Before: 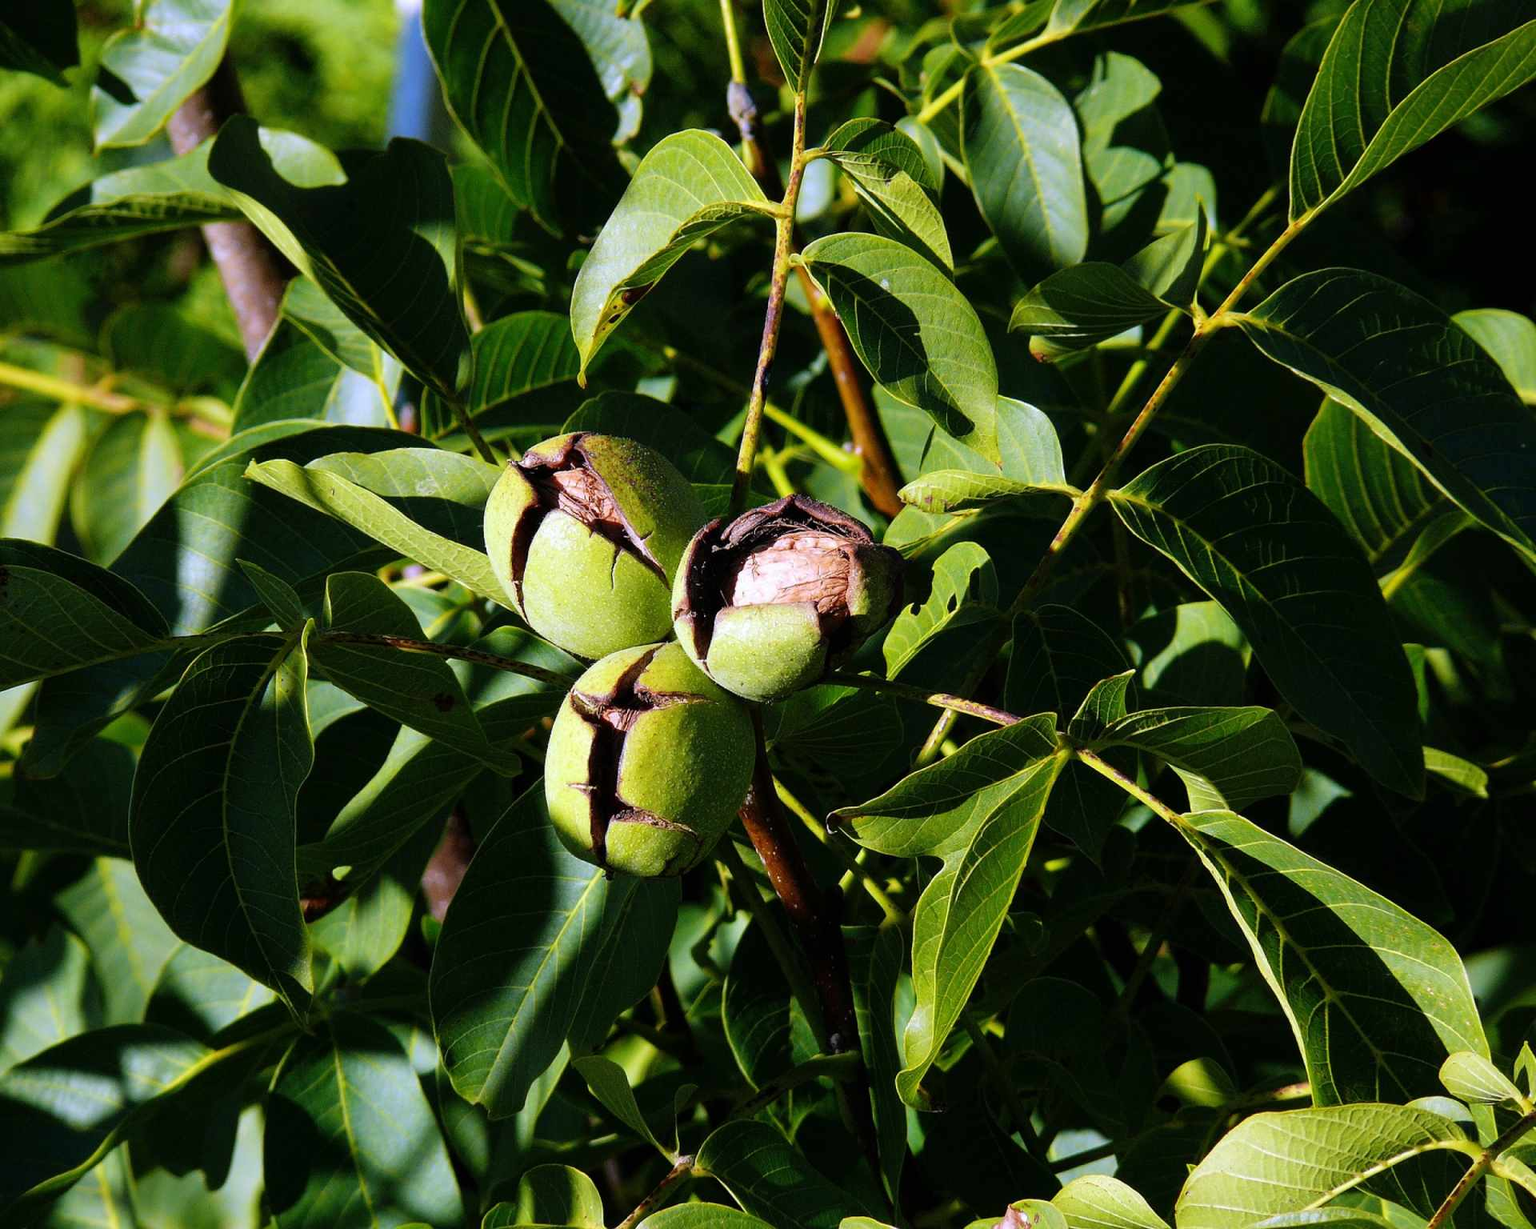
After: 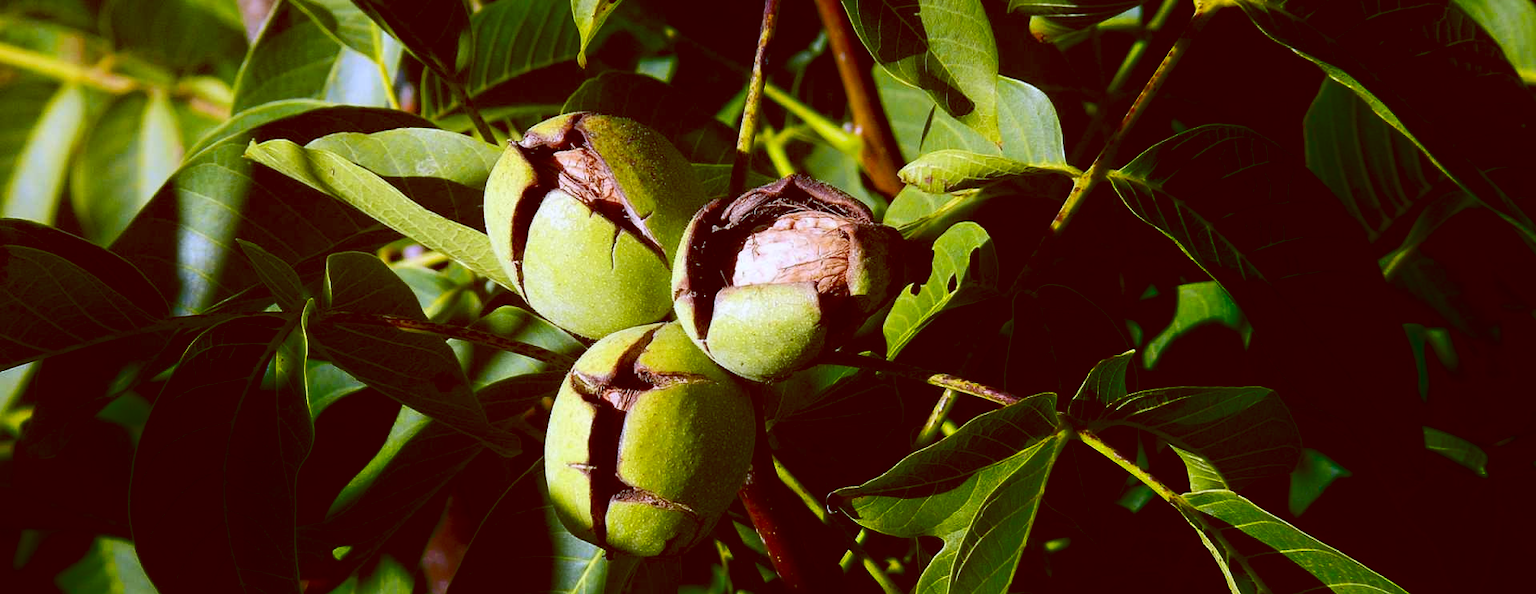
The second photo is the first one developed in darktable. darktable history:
shadows and highlights: shadows -70, highlights 35, soften with gaussian
color balance: lift [1, 1.011, 0.999, 0.989], gamma [1.109, 1.045, 1.039, 0.955], gain [0.917, 0.936, 0.952, 1.064], contrast 2.32%, contrast fulcrum 19%, output saturation 101%
crop and rotate: top 26.056%, bottom 25.543%
